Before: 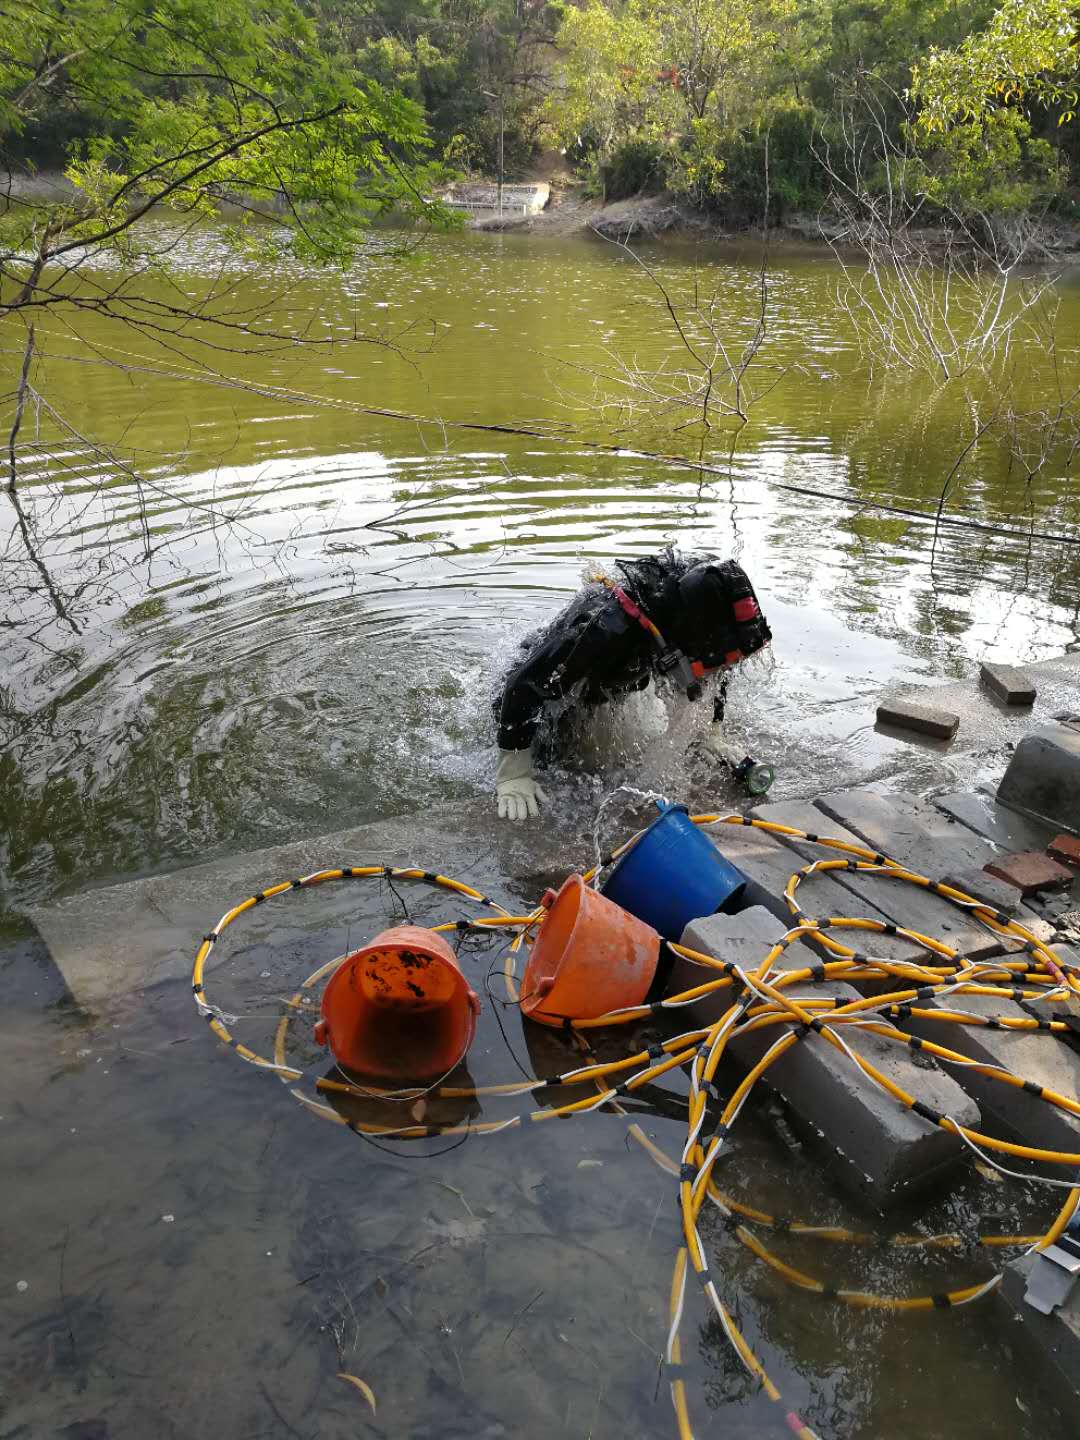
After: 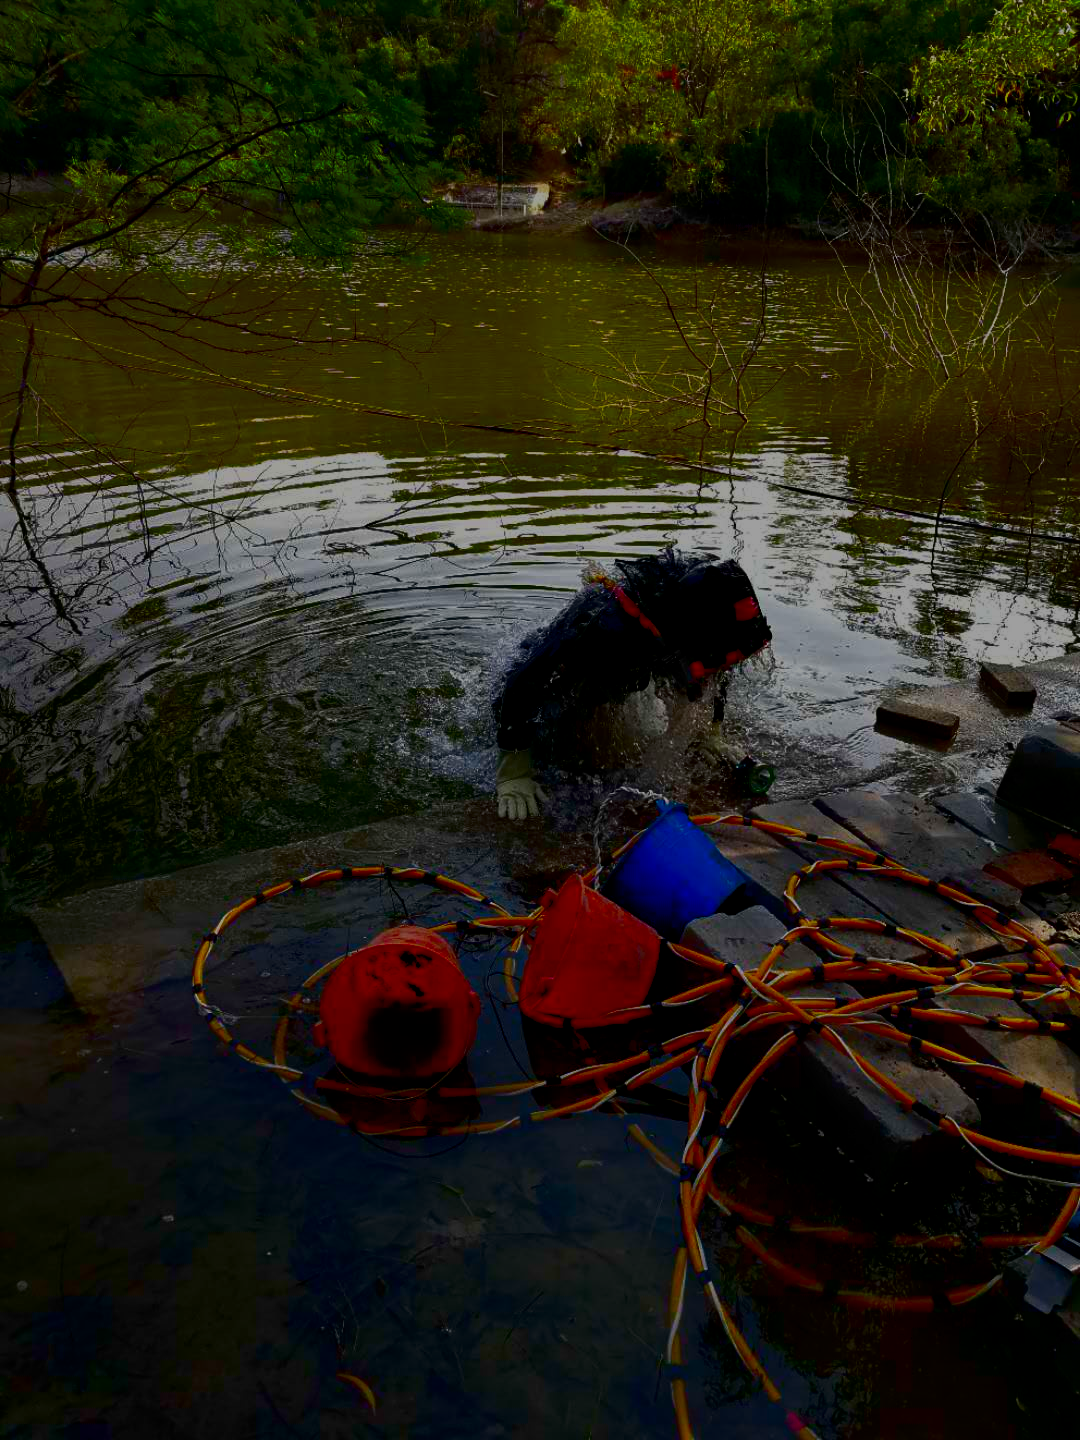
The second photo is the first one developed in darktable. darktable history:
contrast brightness saturation: brightness -1, saturation 1
filmic rgb: black relative exposure -4.88 EV, hardness 2.82
